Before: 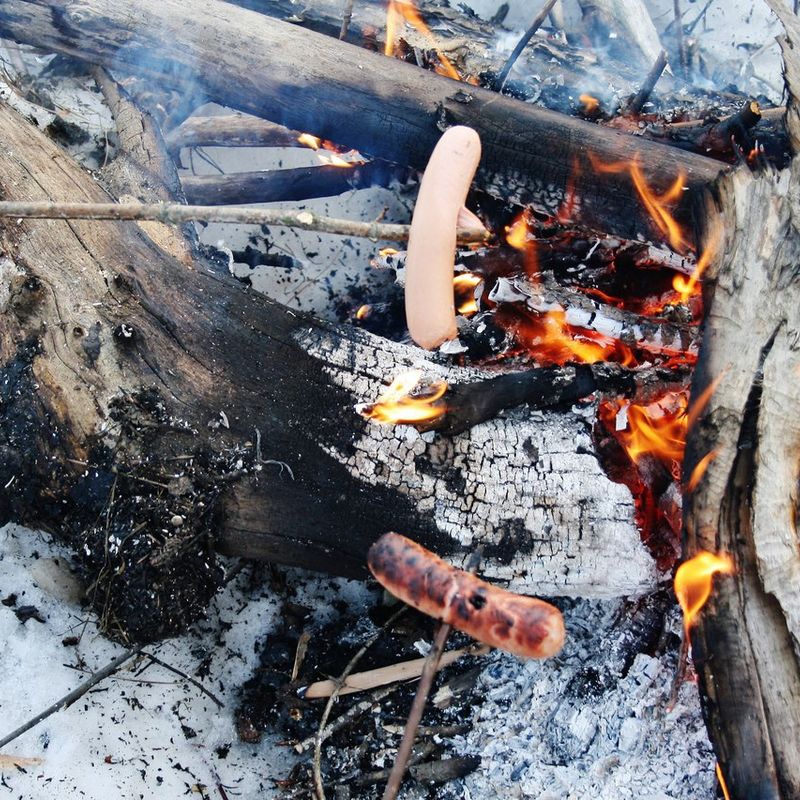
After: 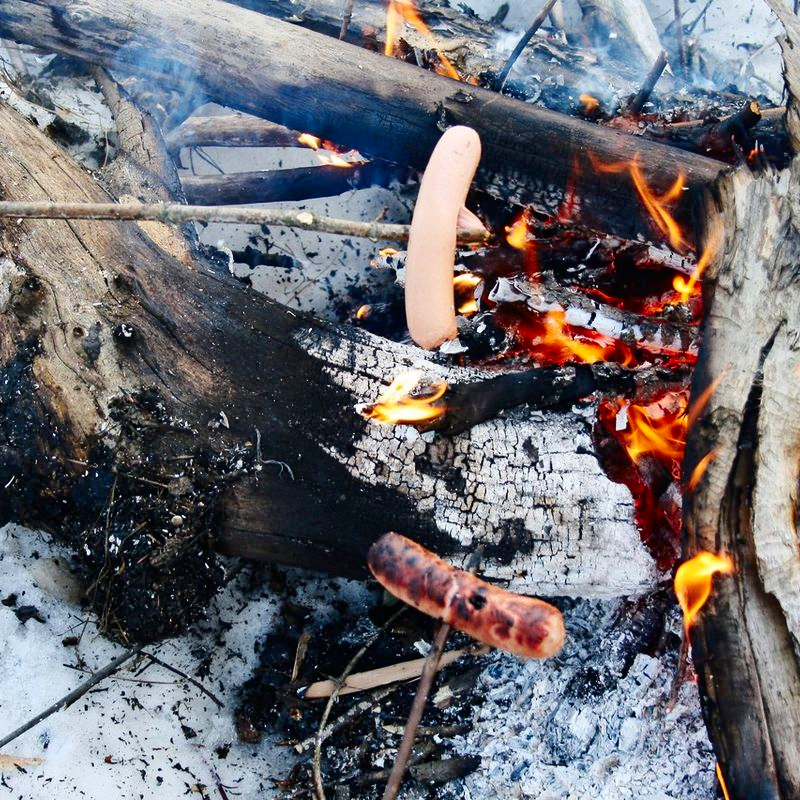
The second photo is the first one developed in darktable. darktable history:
contrast brightness saturation: contrast 0.127, brightness -0.046, saturation 0.16
